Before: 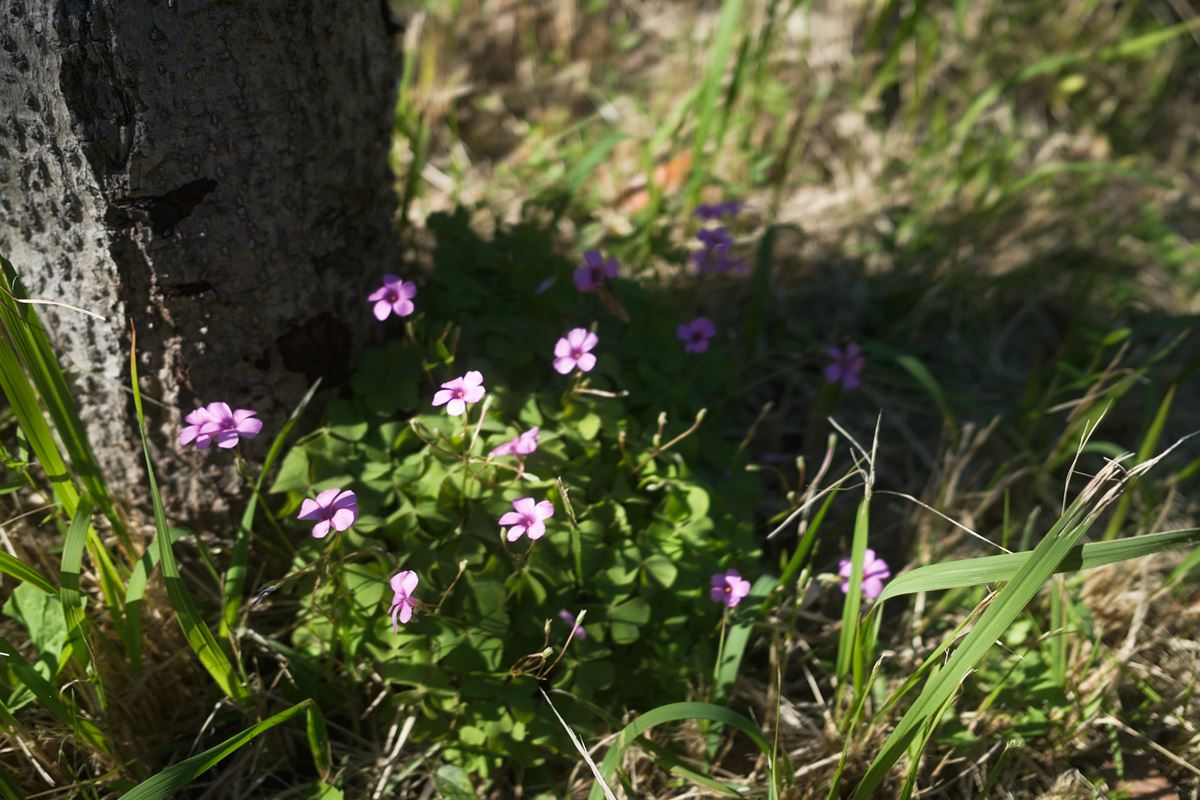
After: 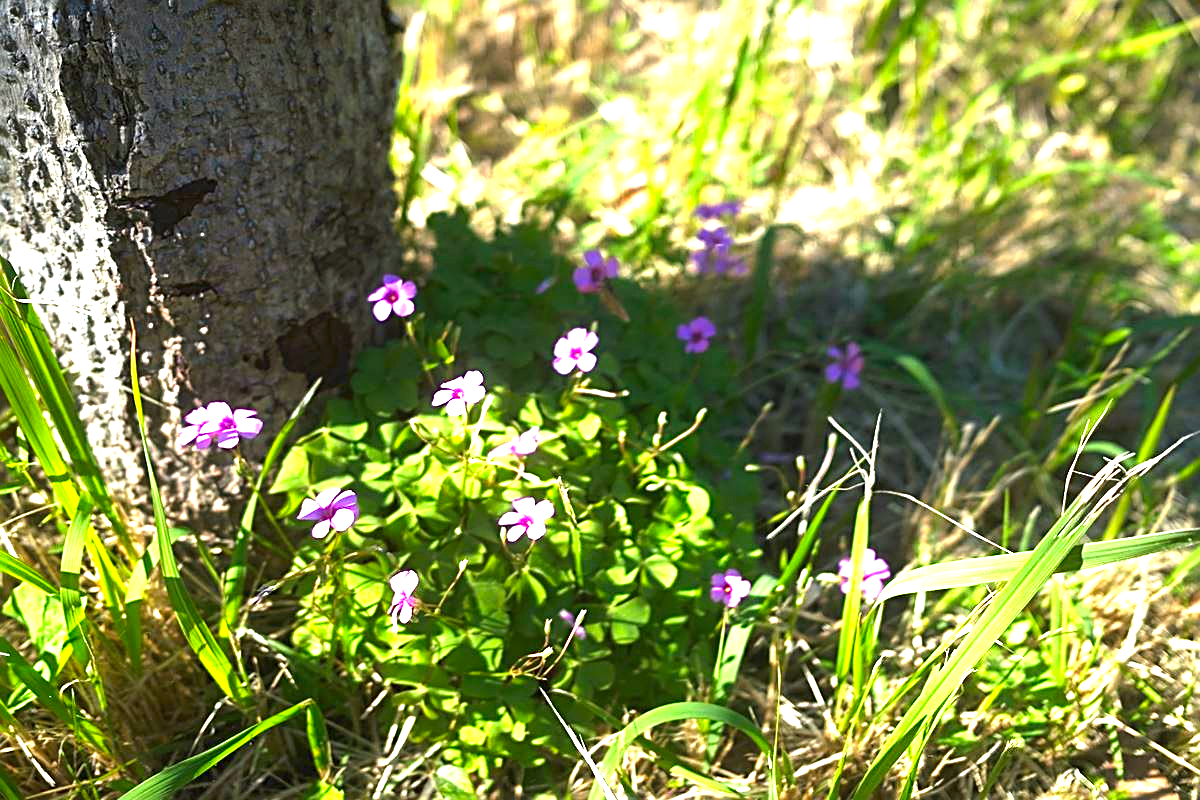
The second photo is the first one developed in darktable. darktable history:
exposure: black level correction 0, exposure 2 EV, compensate highlight preservation false
contrast brightness saturation: brightness -0.02, saturation 0.35
white balance: red 0.986, blue 1.01
sharpen: radius 2.543, amount 0.636
